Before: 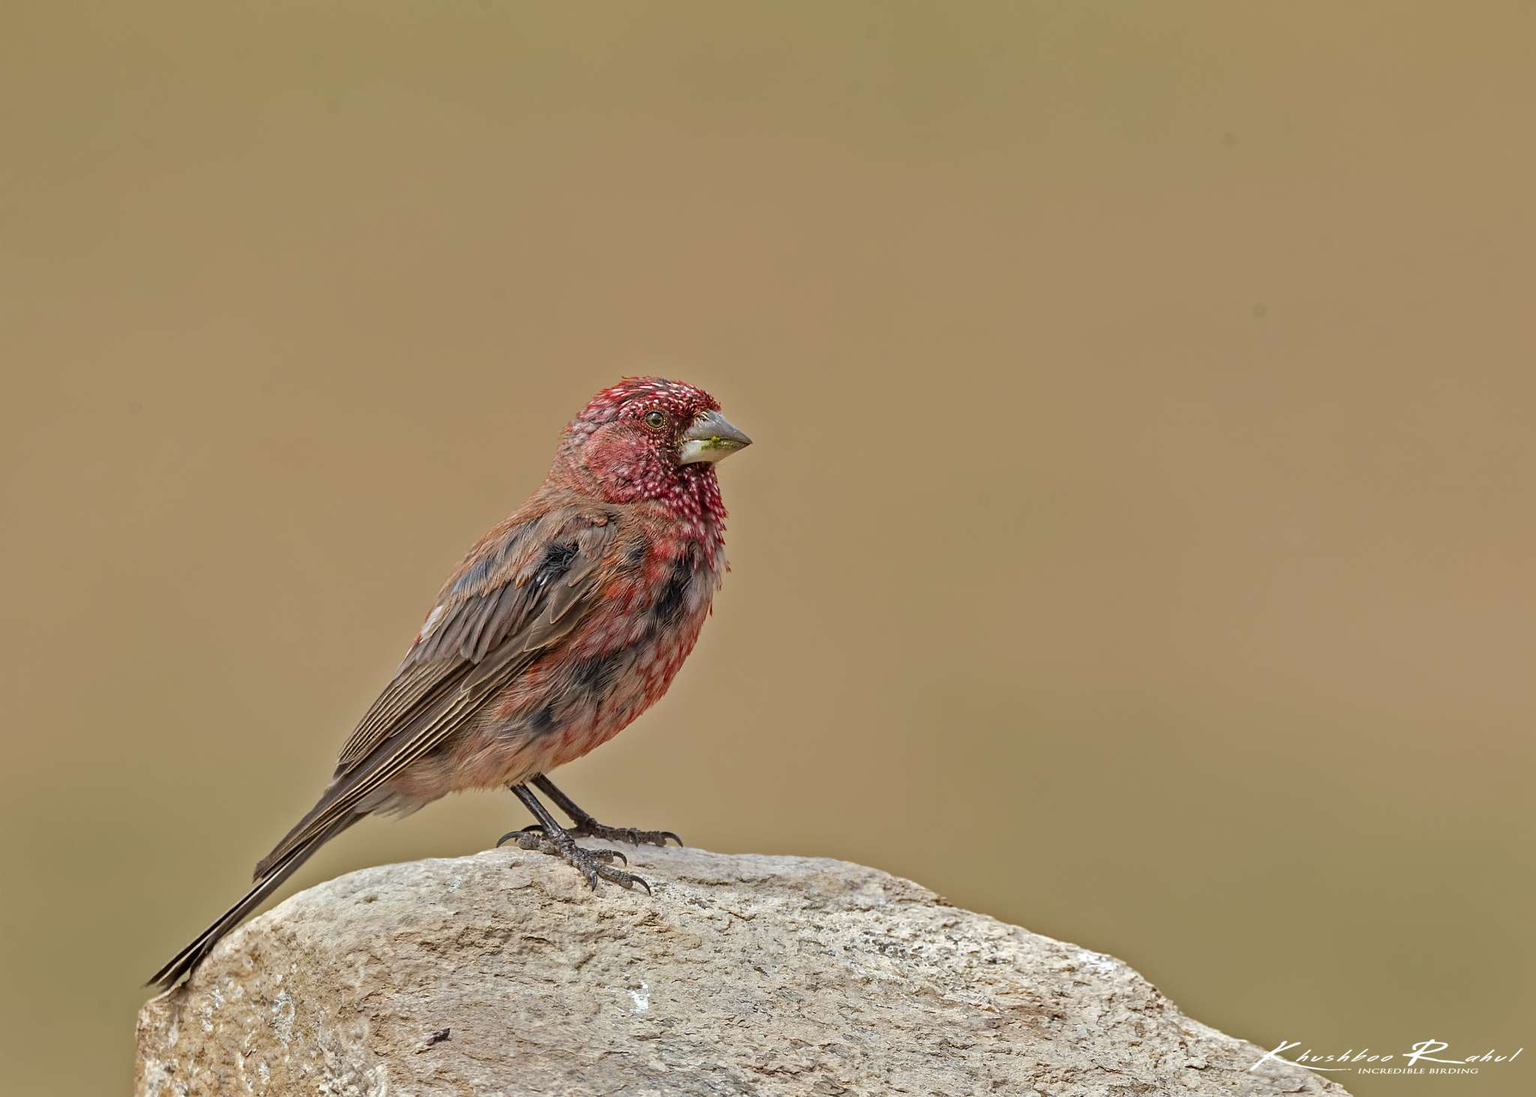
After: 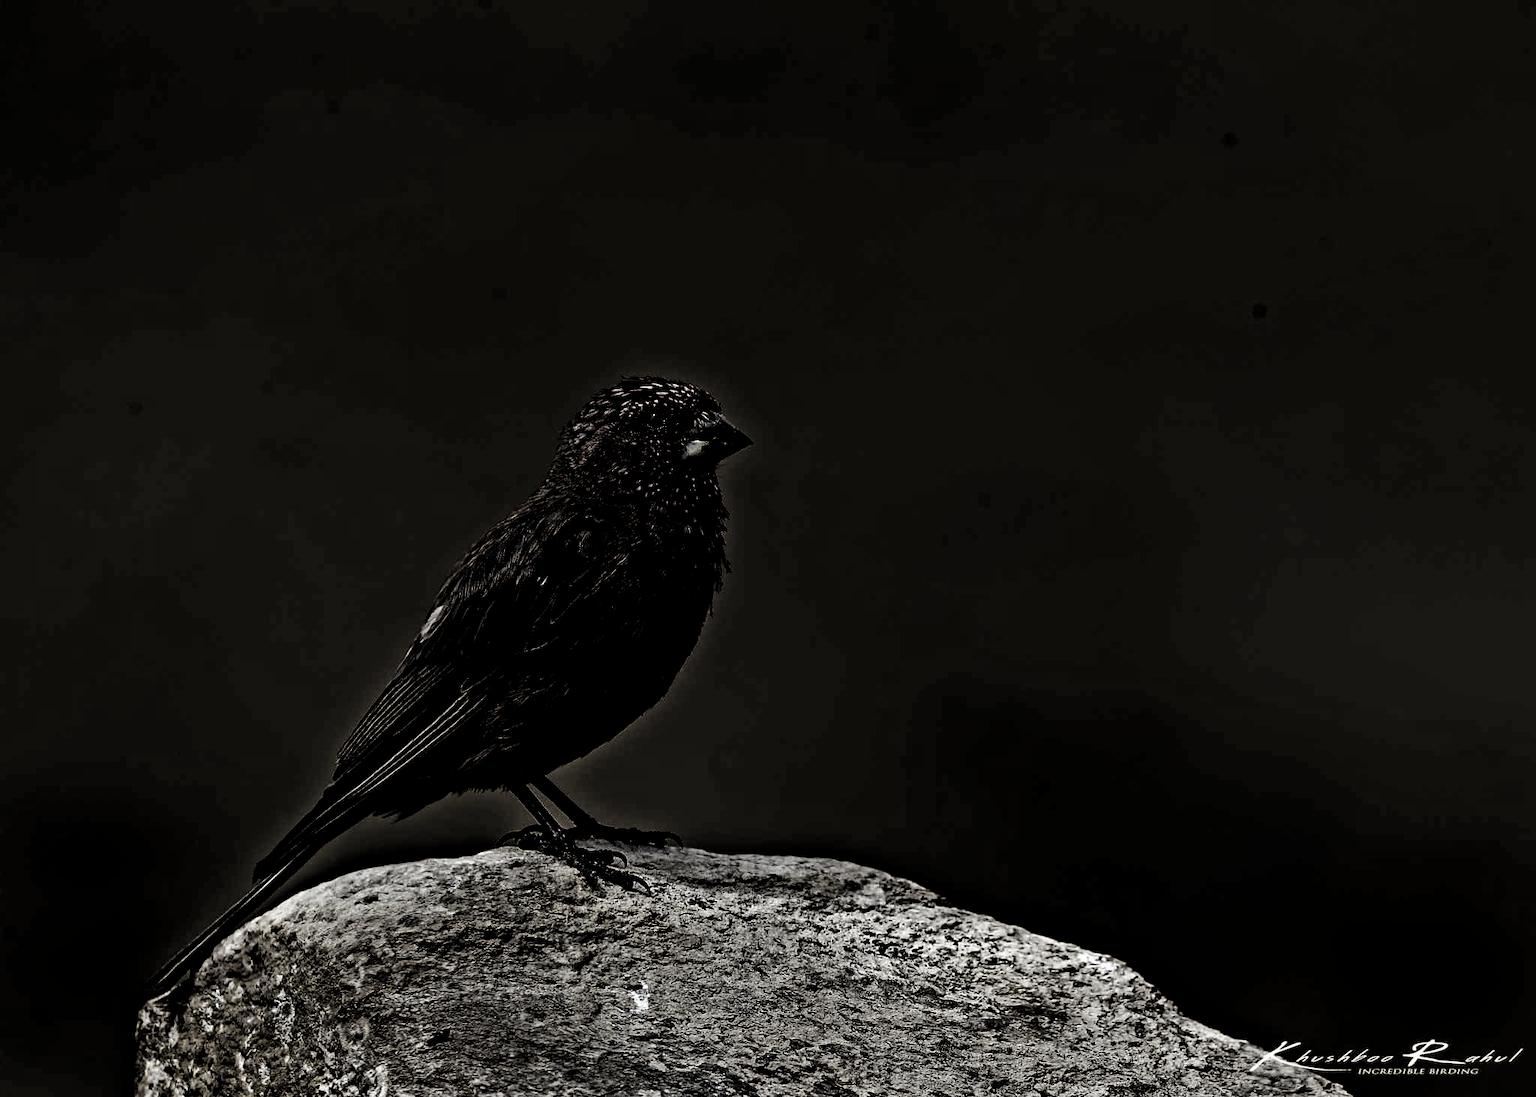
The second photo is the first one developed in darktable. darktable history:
base curve: curves: ch0 [(0, 0) (0.028, 0.03) (0.121, 0.232) (0.46, 0.748) (0.859, 0.968) (1, 1)], preserve colors none
levels: mode automatic, black 8.58%, gray 59.42%, levels [0, 0.445, 1]
